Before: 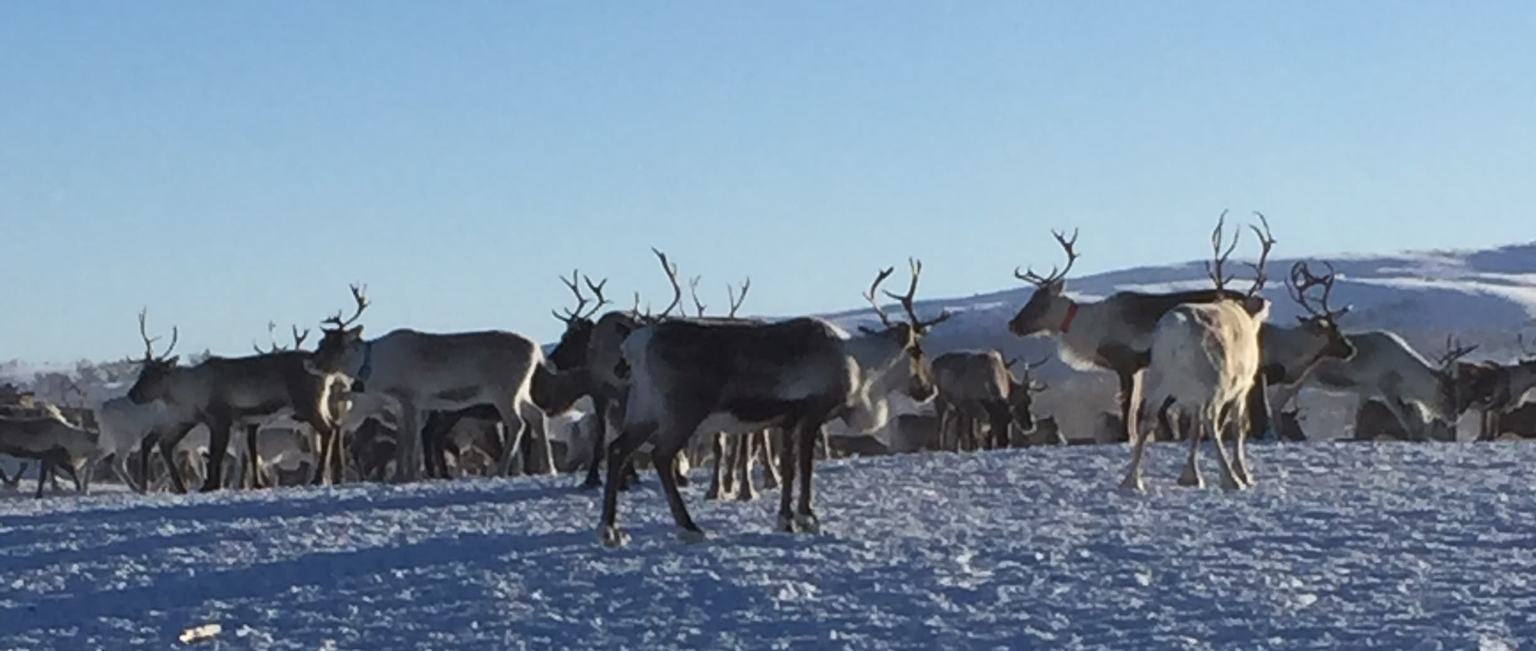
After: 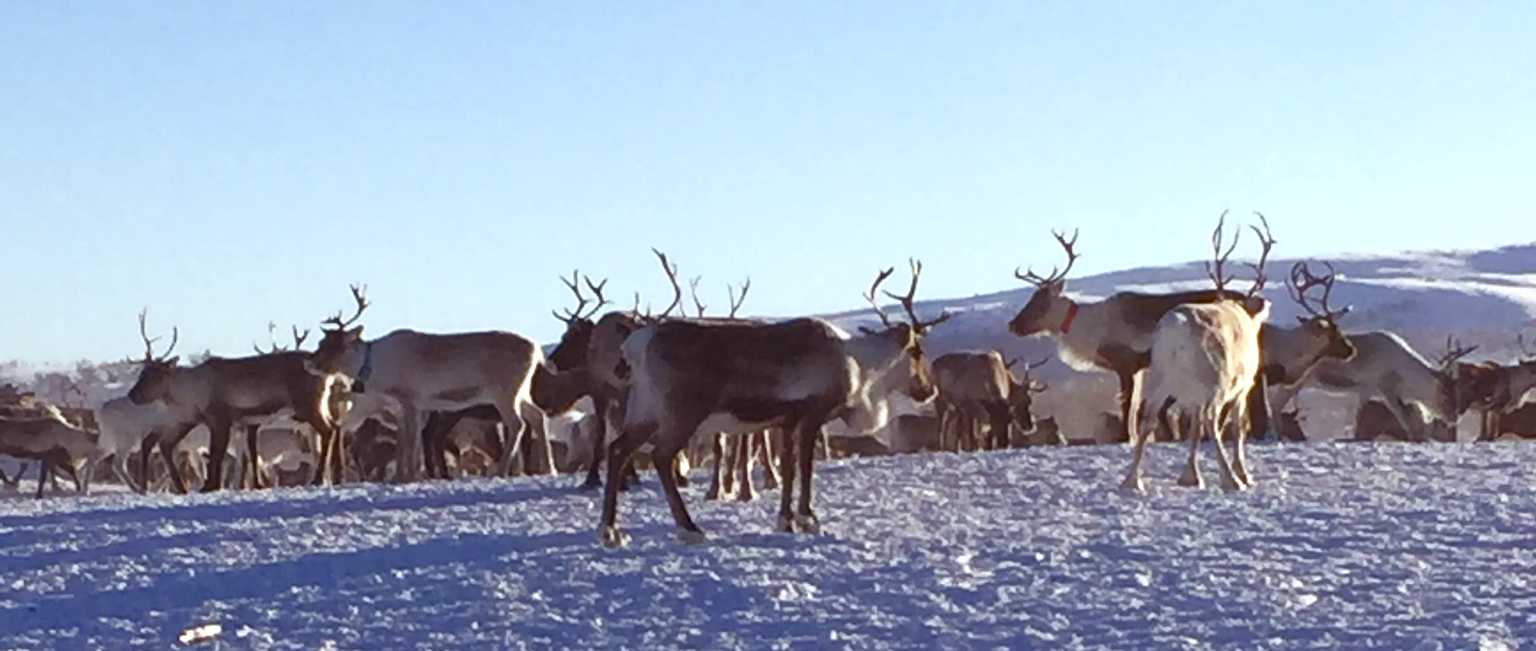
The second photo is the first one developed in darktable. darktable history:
exposure: exposure 0.606 EV, compensate highlight preservation false
color balance rgb: power › chroma 1.544%, power › hue 28.01°, perceptual saturation grading › global saturation 20%, perceptual saturation grading › highlights -50.212%, perceptual saturation grading › shadows 30.716%, global vibrance 20%
